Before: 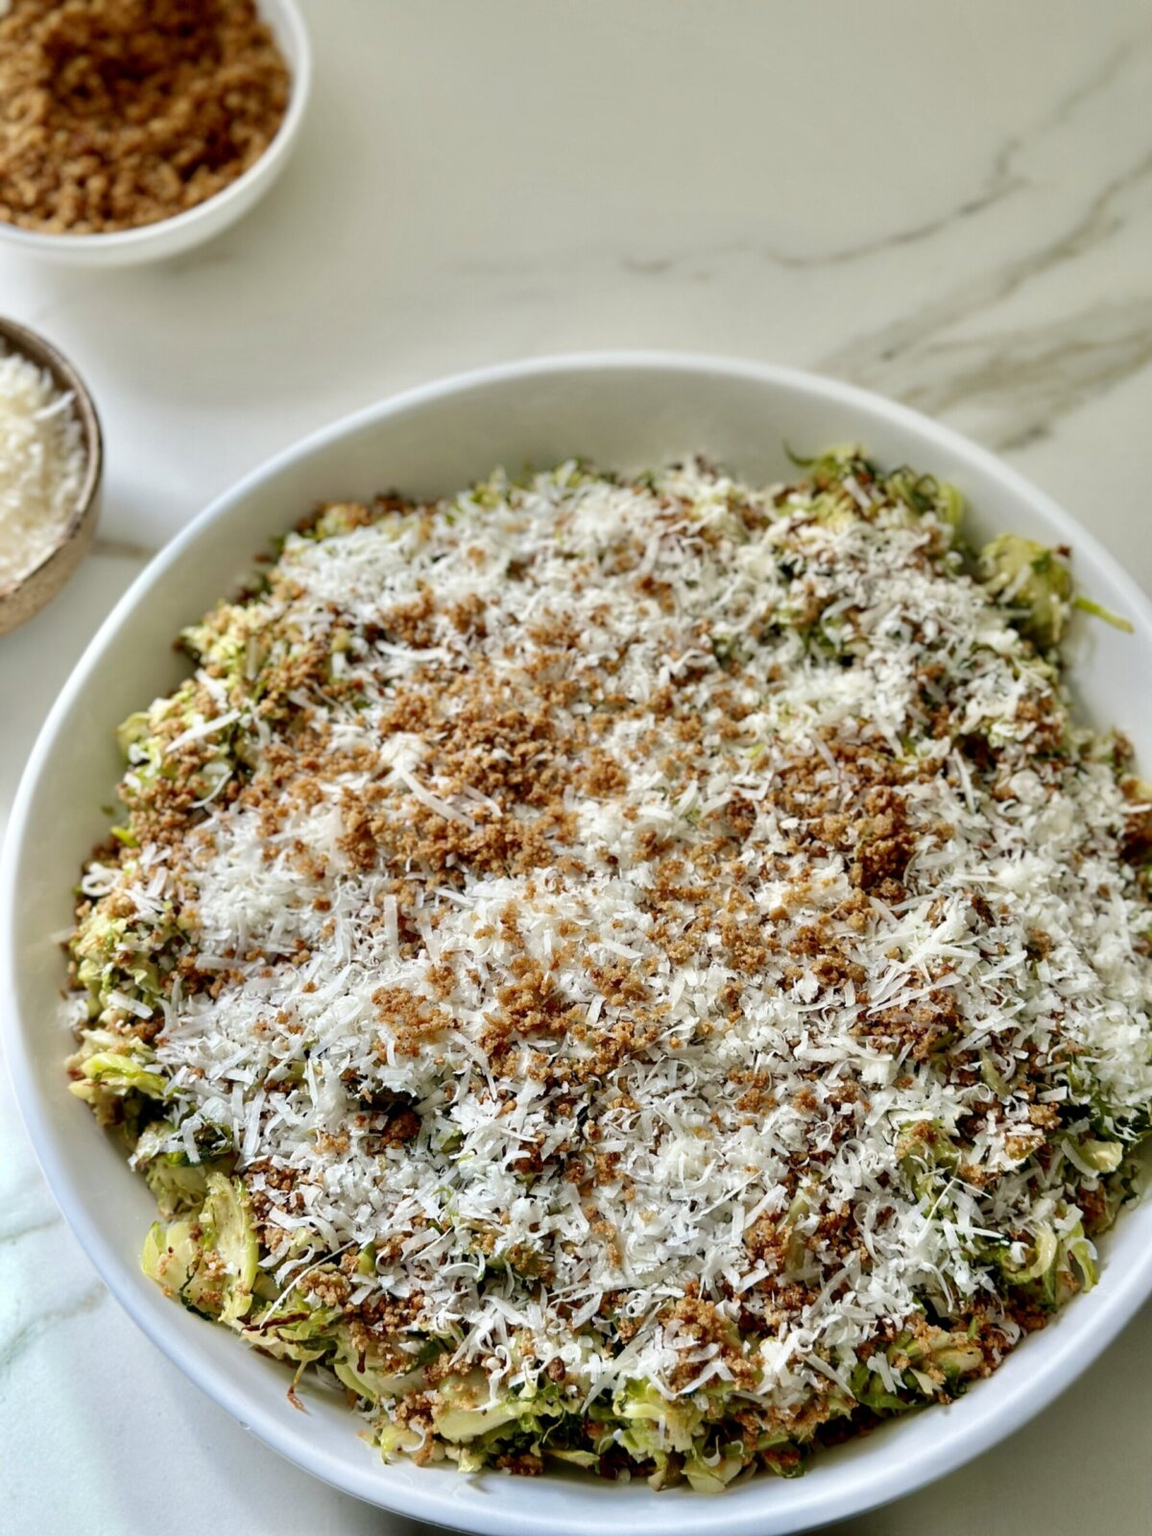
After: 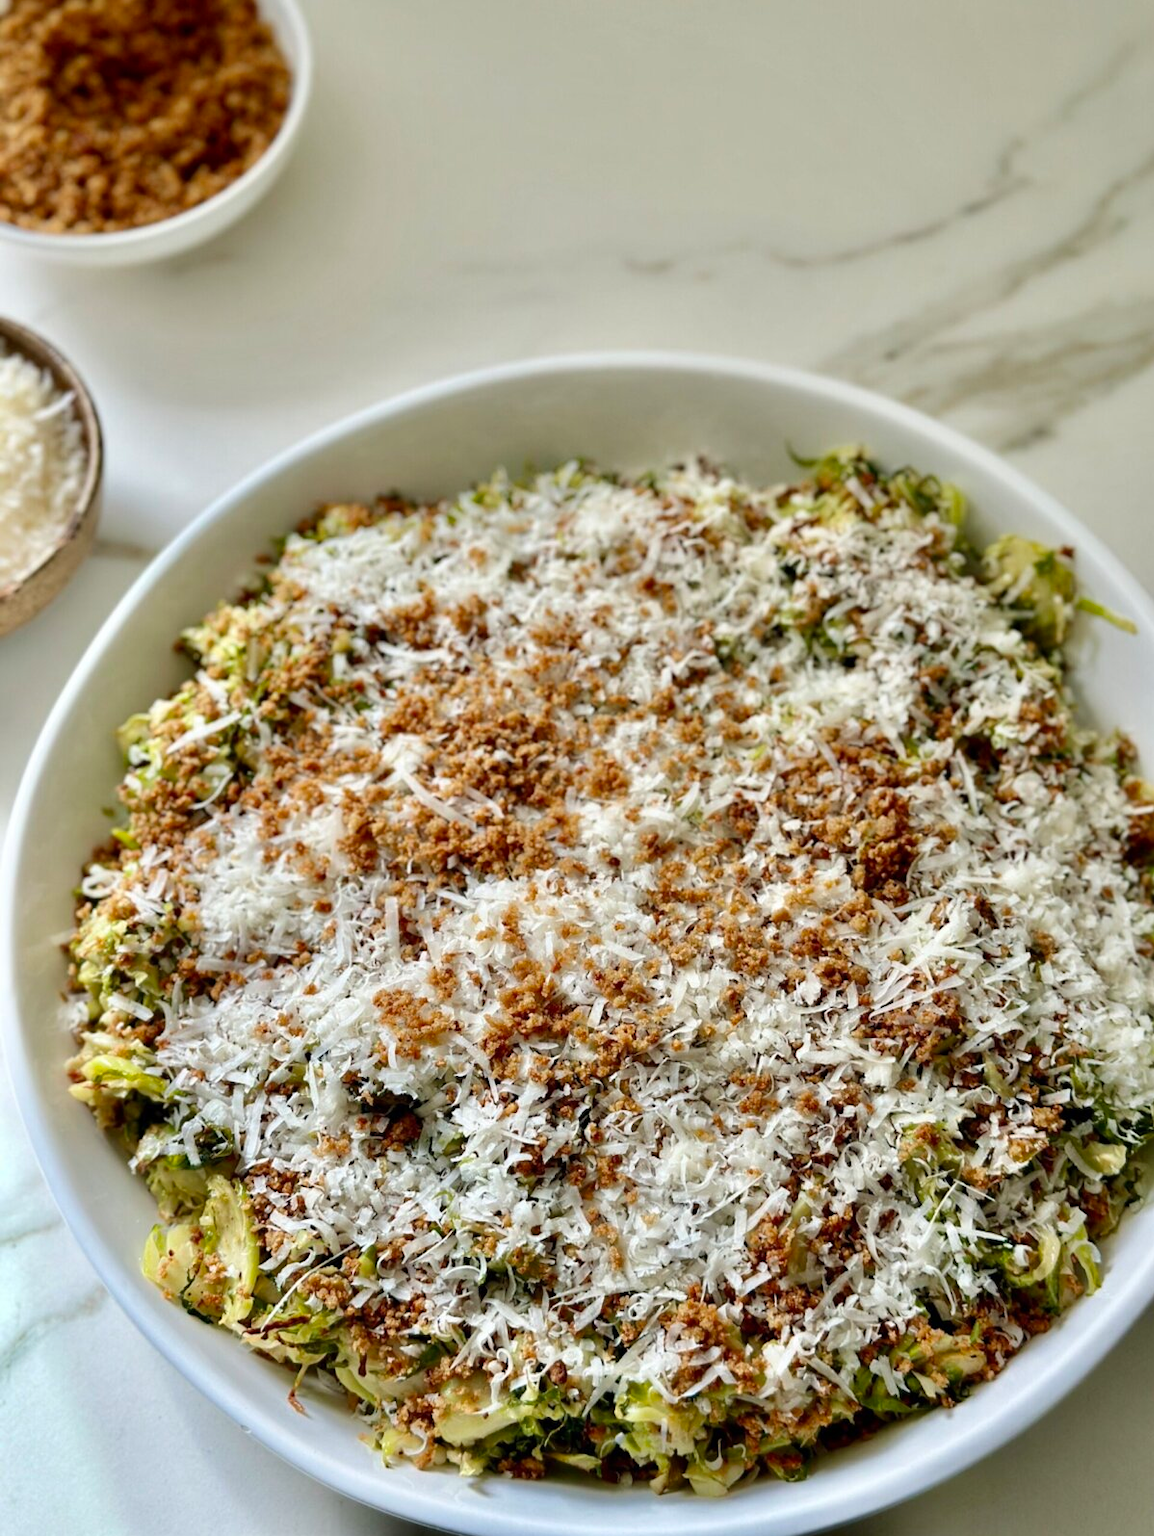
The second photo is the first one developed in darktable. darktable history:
crop: top 0.093%, bottom 0.204%
